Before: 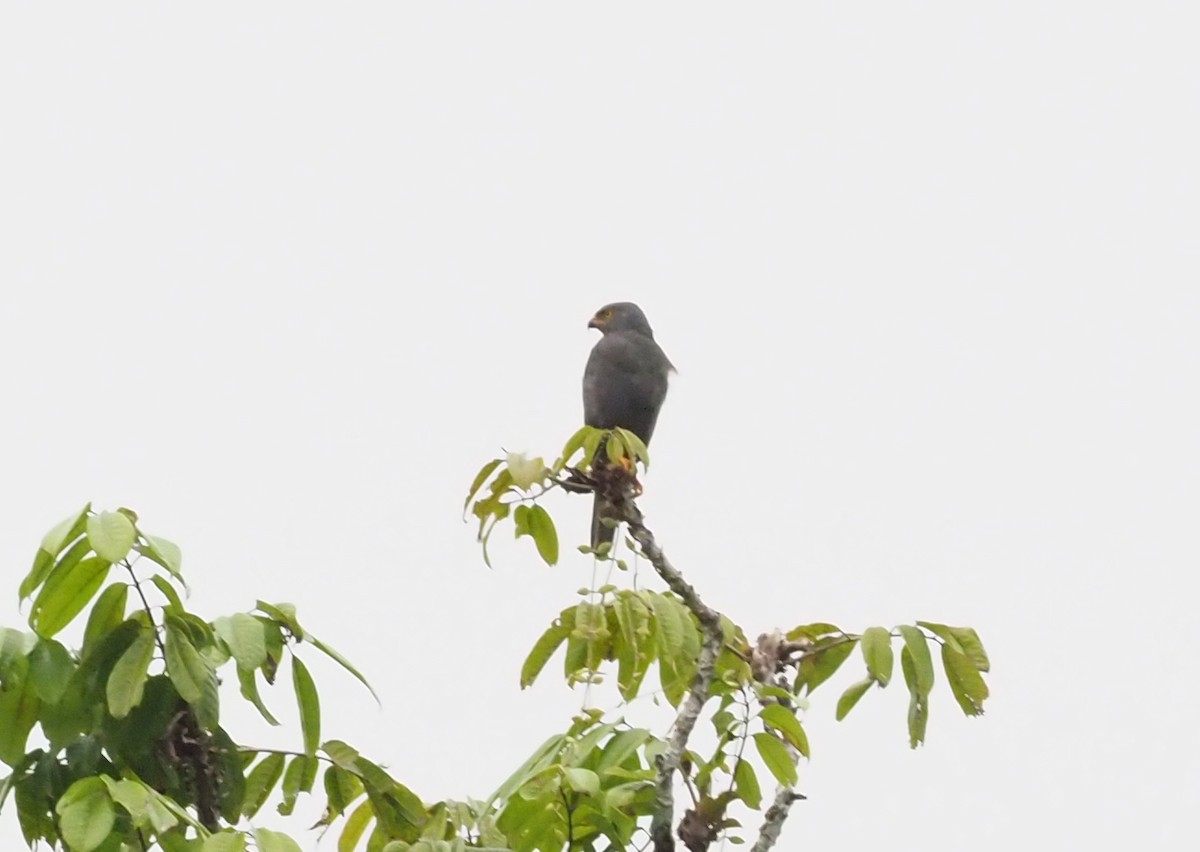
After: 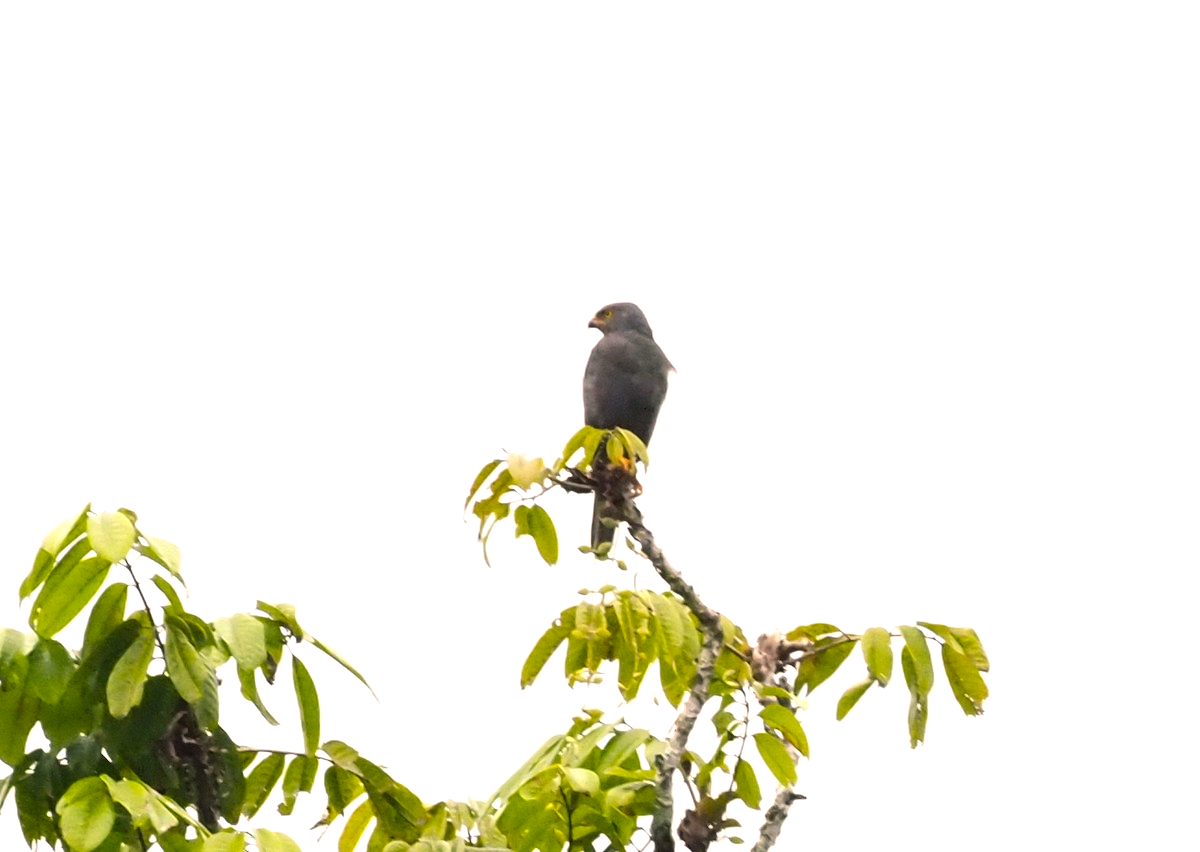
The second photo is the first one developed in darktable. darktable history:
color balance rgb: highlights gain › chroma 2.027%, highlights gain › hue 45.95°, perceptual saturation grading › global saturation 30.407%
tone equalizer: -8 EV -0.734 EV, -7 EV -0.734 EV, -6 EV -0.566 EV, -5 EV -0.392 EV, -3 EV 0.365 EV, -2 EV 0.6 EV, -1 EV 0.683 EV, +0 EV 0.757 EV, edges refinement/feathering 500, mask exposure compensation -1.57 EV, preserve details no
